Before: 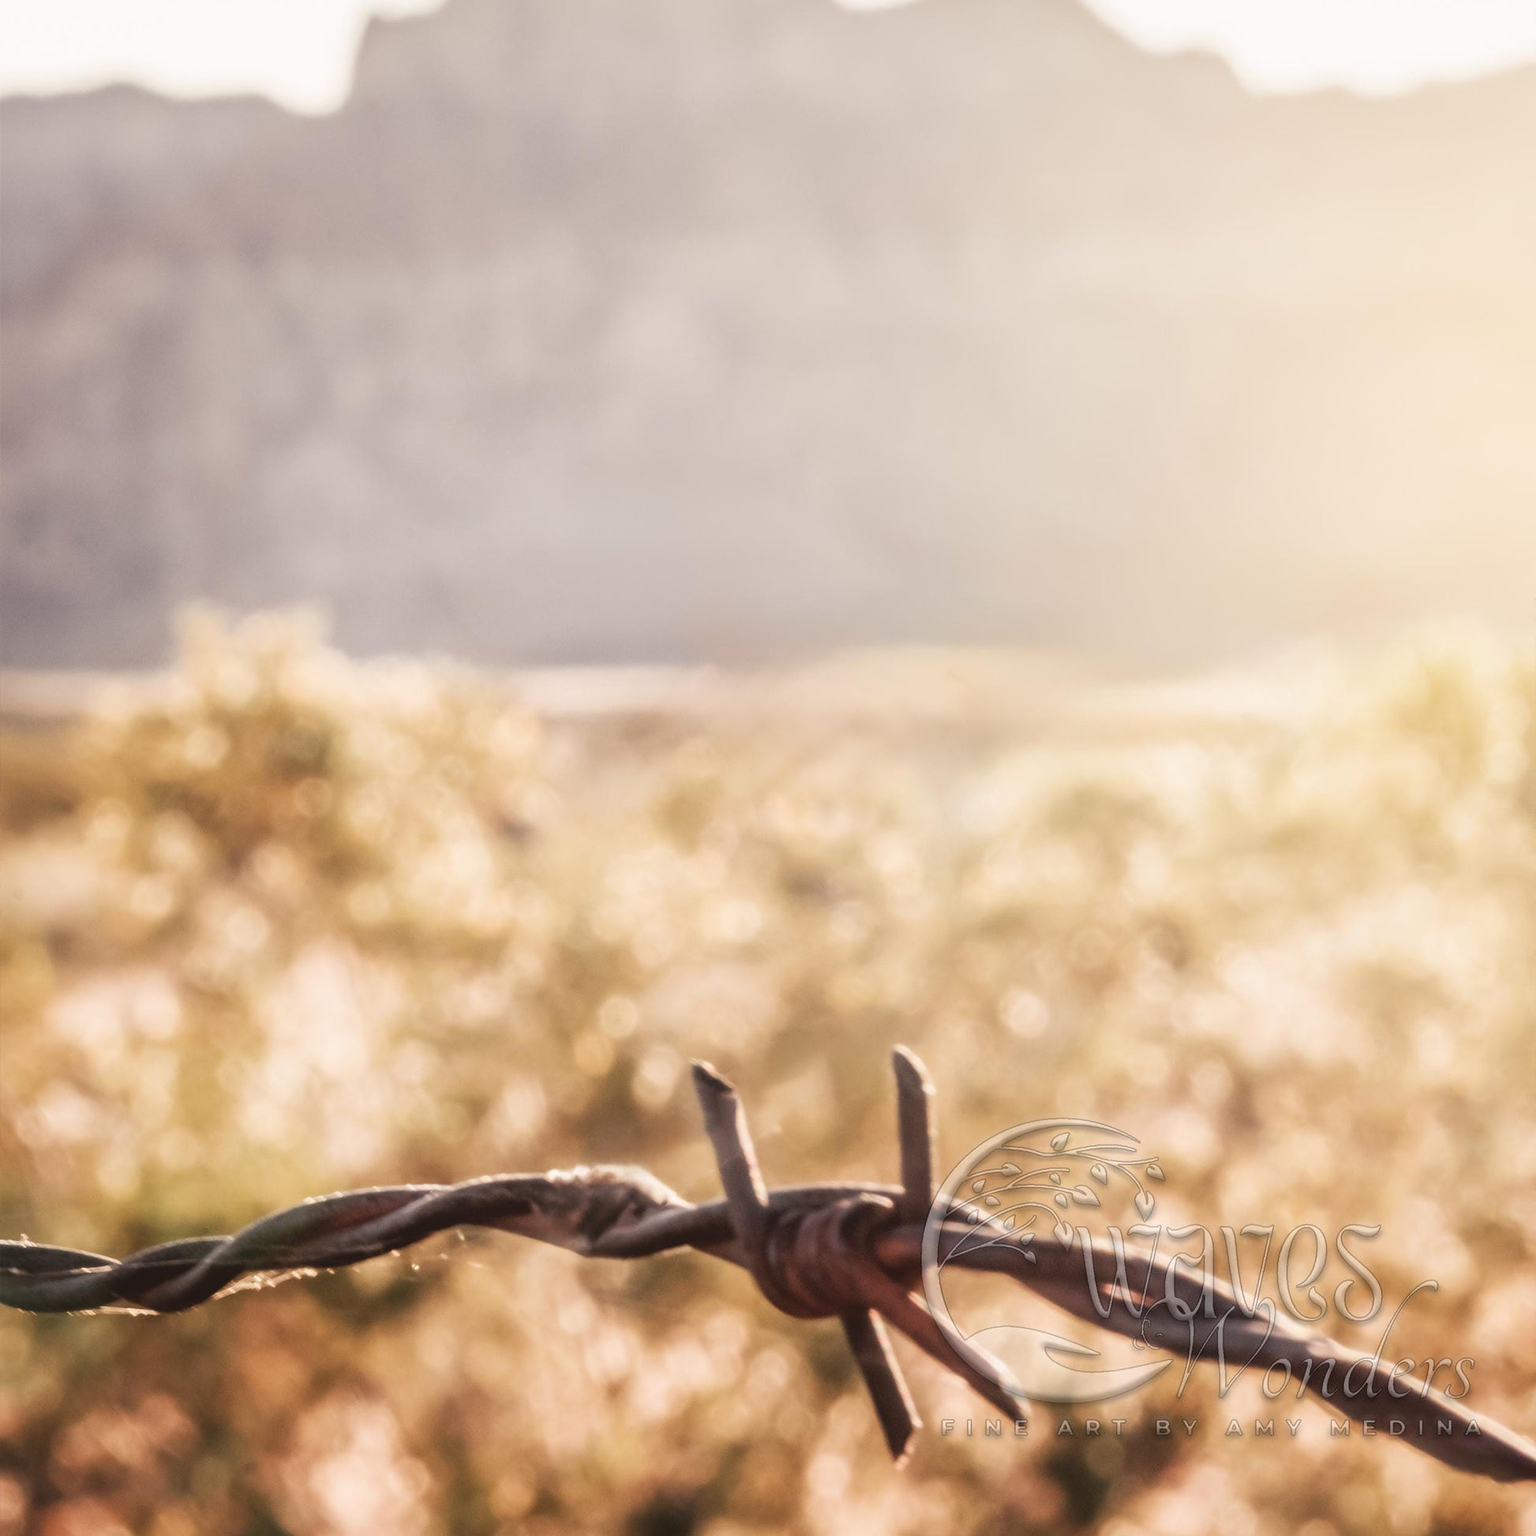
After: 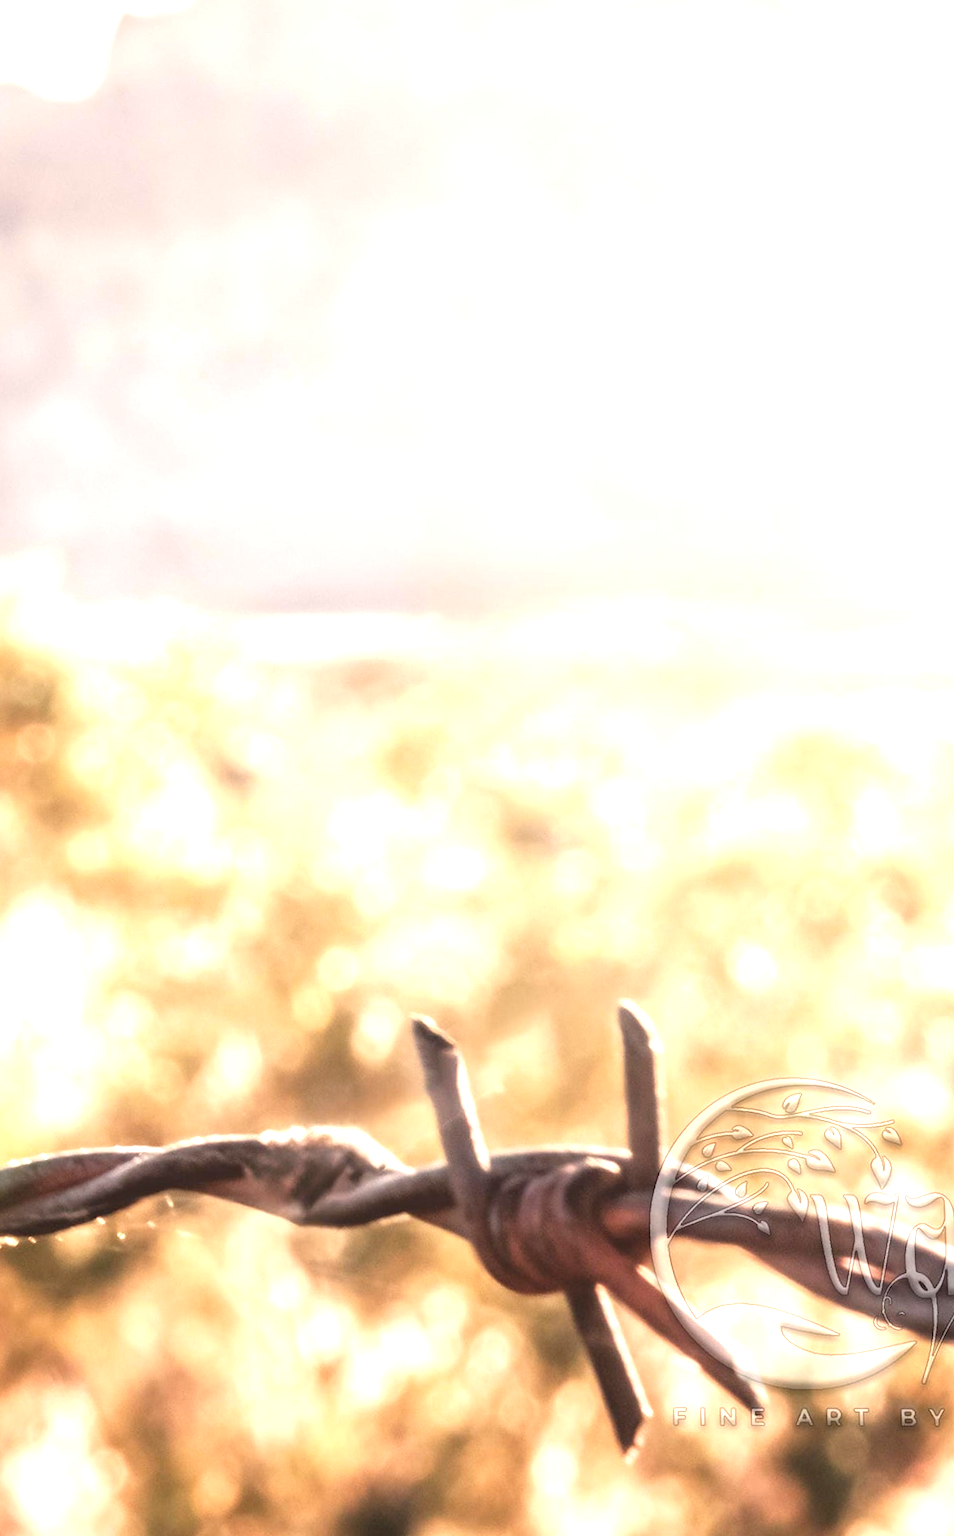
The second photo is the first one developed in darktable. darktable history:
rotate and perspective: rotation 0.215°, lens shift (vertical) -0.139, crop left 0.069, crop right 0.939, crop top 0.002, crop bottom 0.996
exposure: exposure 0.999 EV, compensate highlight preservation false
crop and rotate: left 15.446%, right 17.836%
